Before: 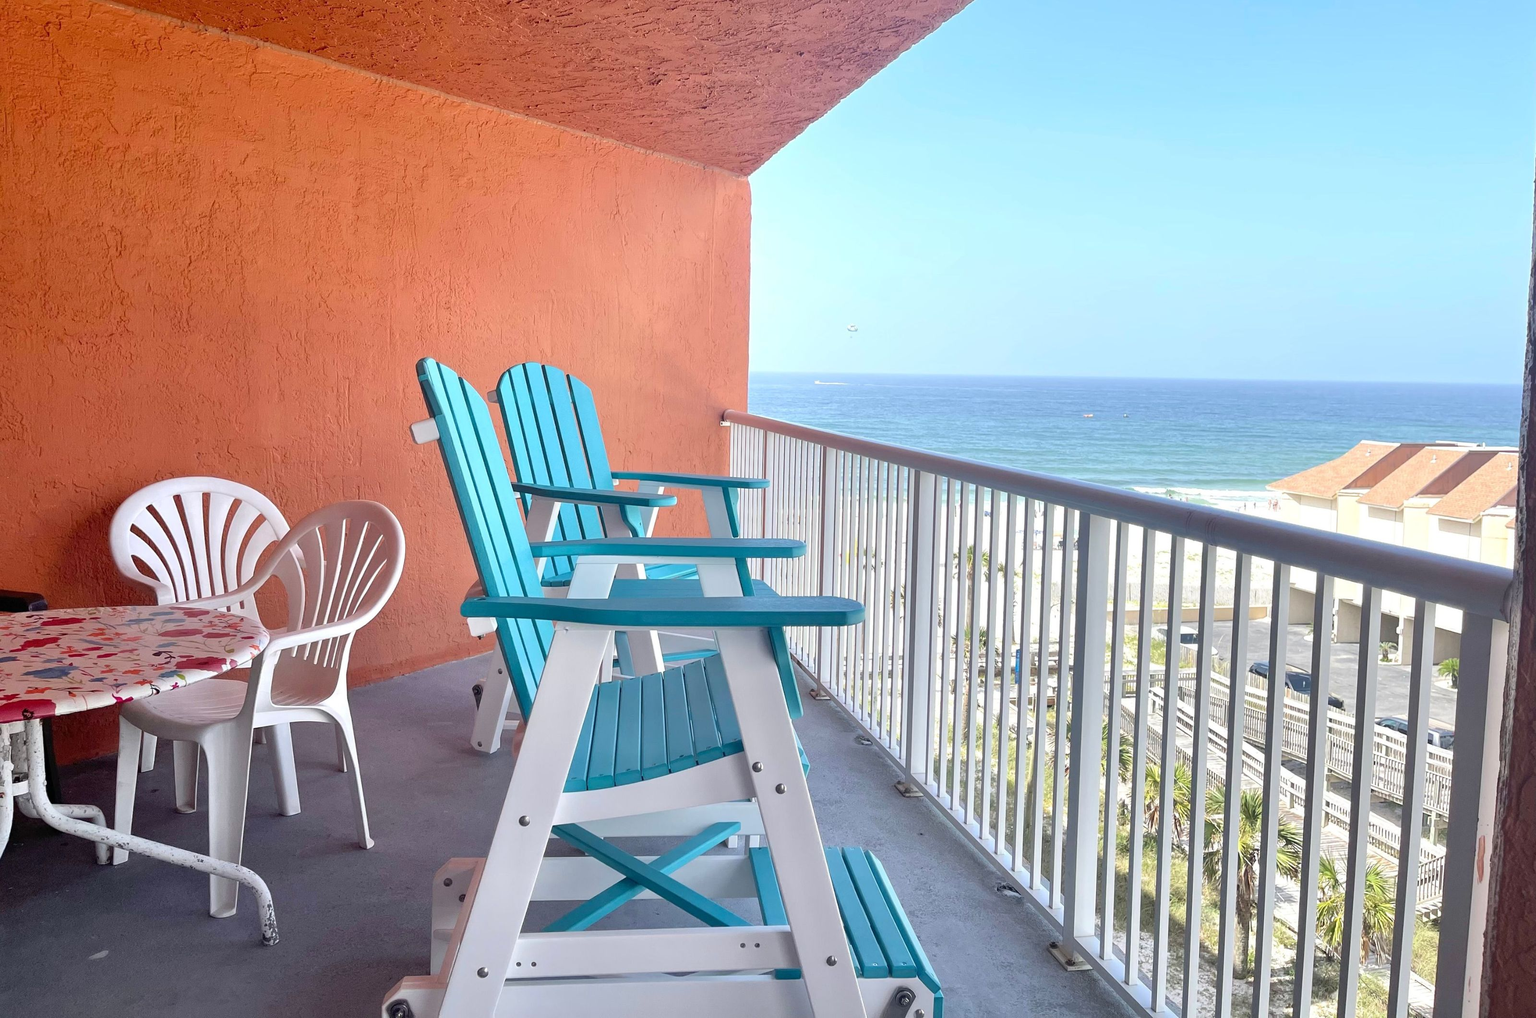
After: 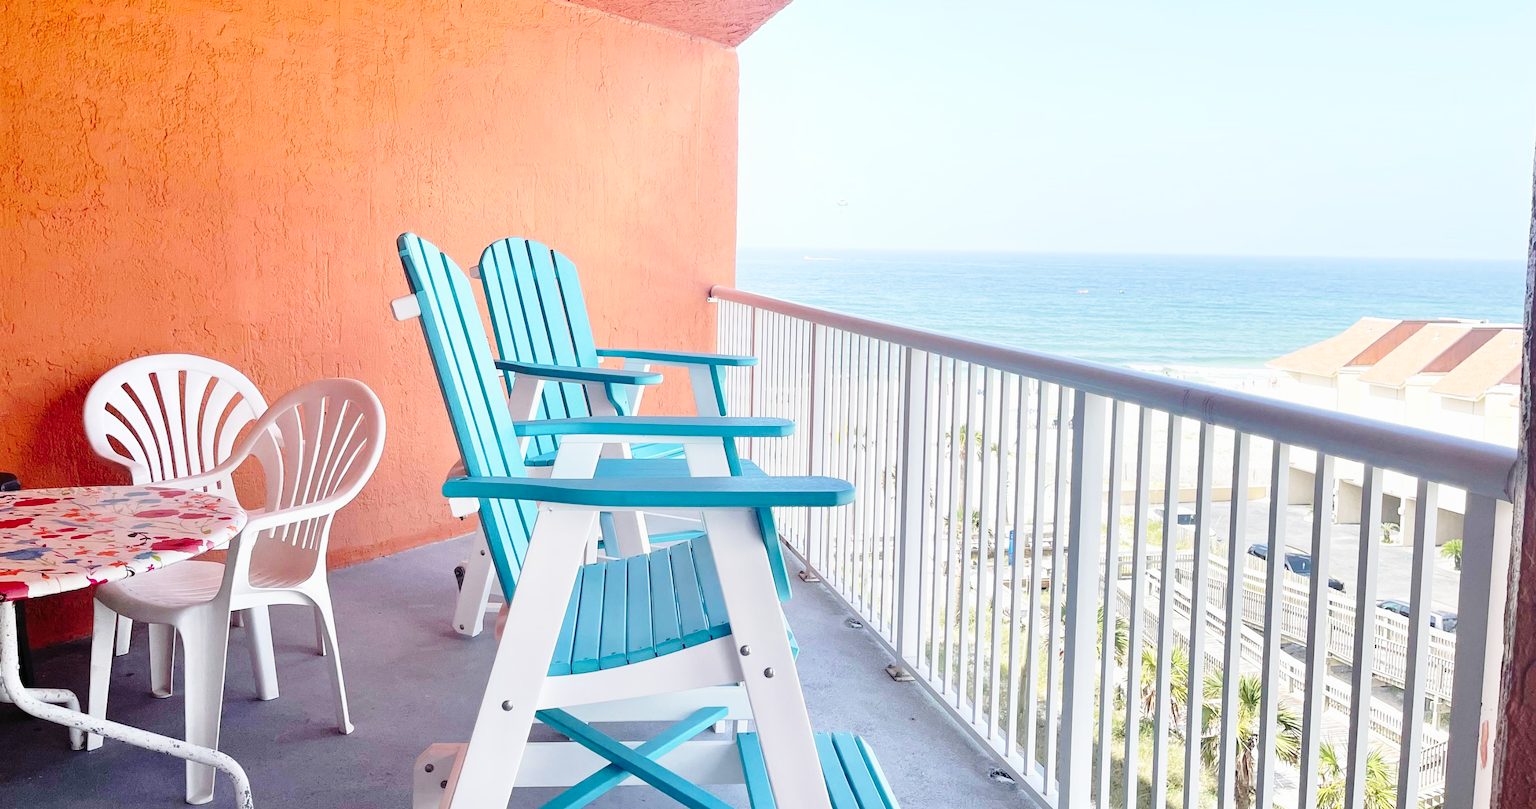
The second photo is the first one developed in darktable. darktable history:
local contrast: mode bilateral grid, contrast 100, coarseness 100, detail 91%, midtone range 0.2
crop and rotate: left 1.814%, top 12.818%, right 0.25%, bottom 9.225%
base curve: curves: ch0 [(0, 0) (0.028, 0.03) (0.121, 0.232) (0.46, 0.748) (0.859, 0.968) (1, 1)], preserve colors none
